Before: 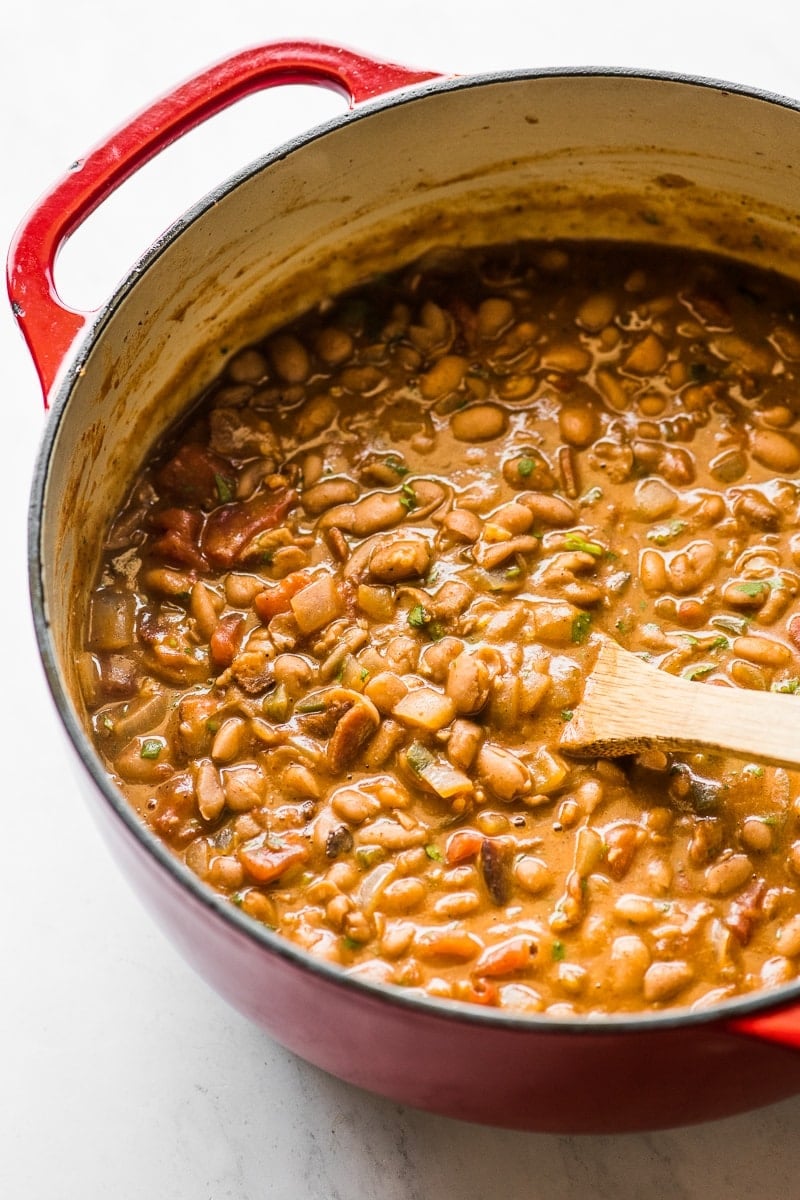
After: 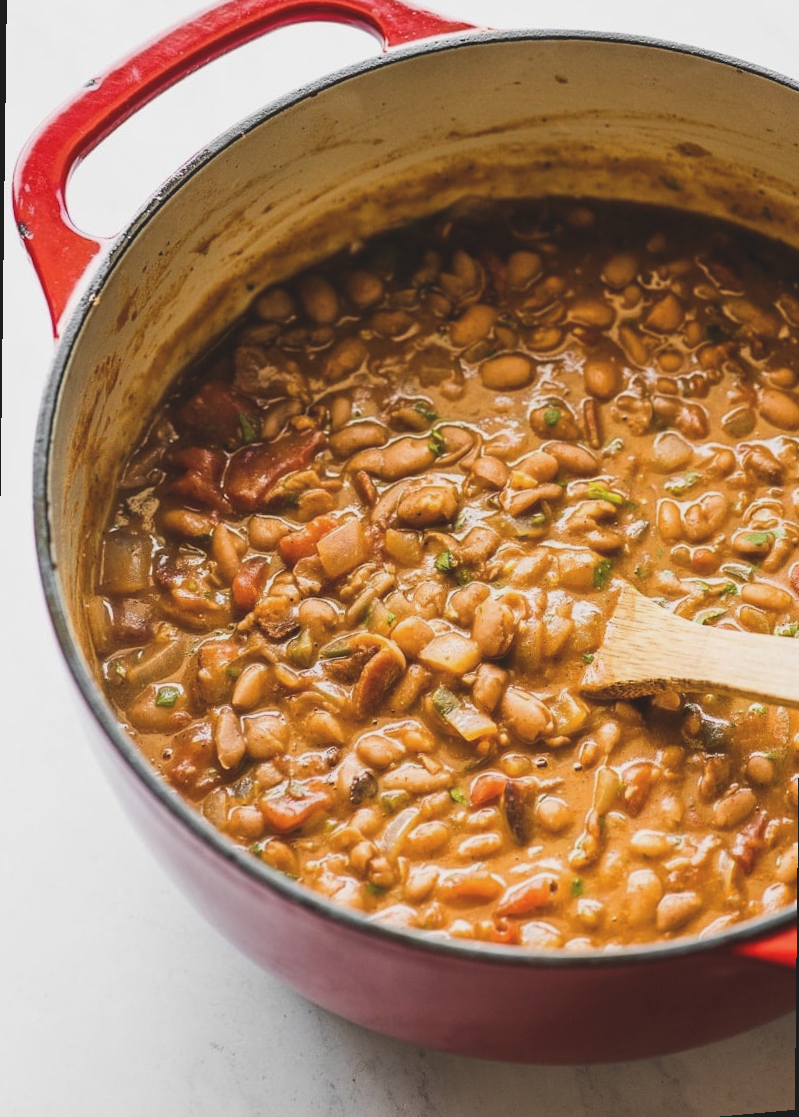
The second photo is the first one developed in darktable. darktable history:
exposure: black level correction -0.014, exposure -0.193 EV, compensate highlight preservation false
rotate and perspective: rotation 0.679°, lens shift (horizontal) 0.136, crop left 0.009, crop right 0.991, crop top 0.078, crop bottom 0.95
